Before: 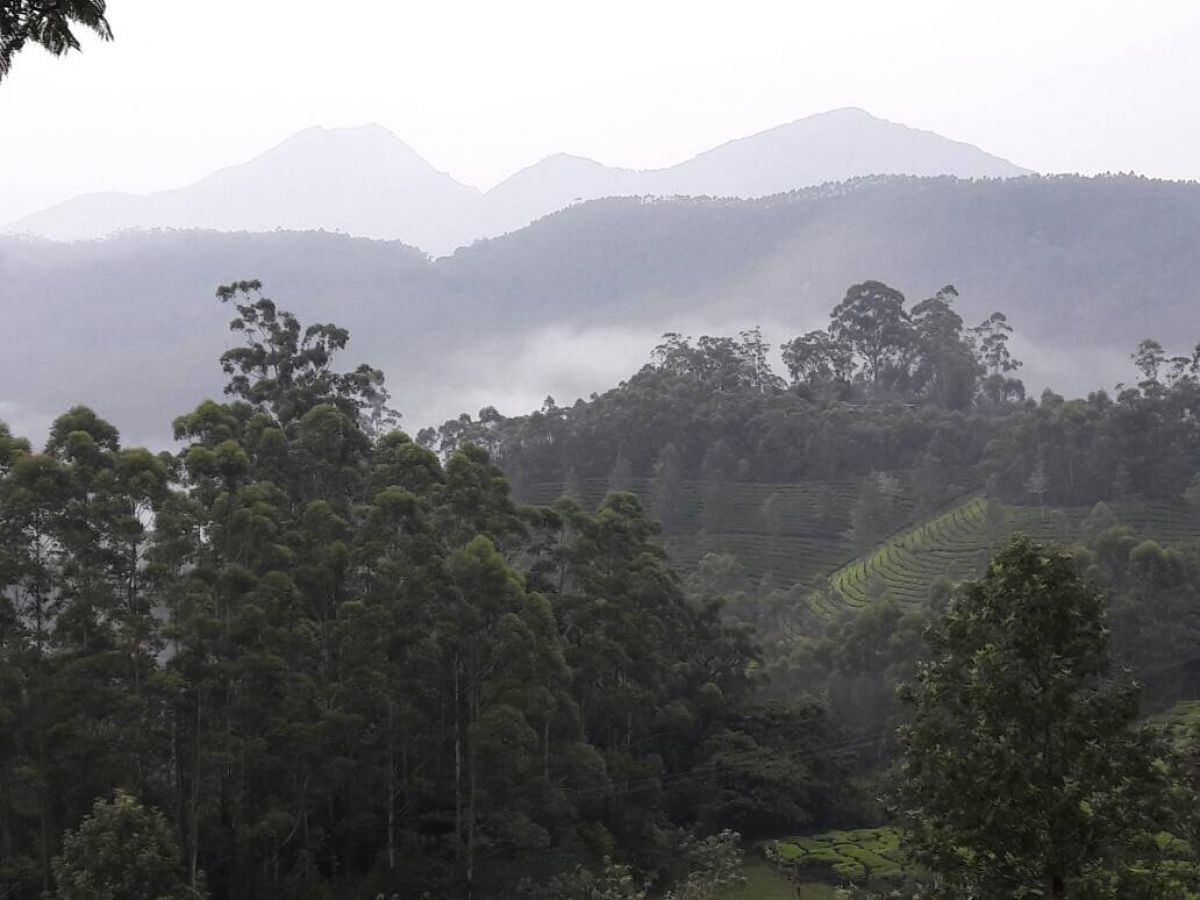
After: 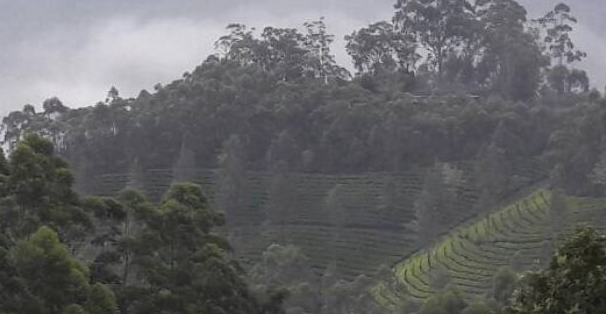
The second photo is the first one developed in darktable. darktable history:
crop: left 36.372%, top 34.361%, right 13.122%, bottom 30.661%
